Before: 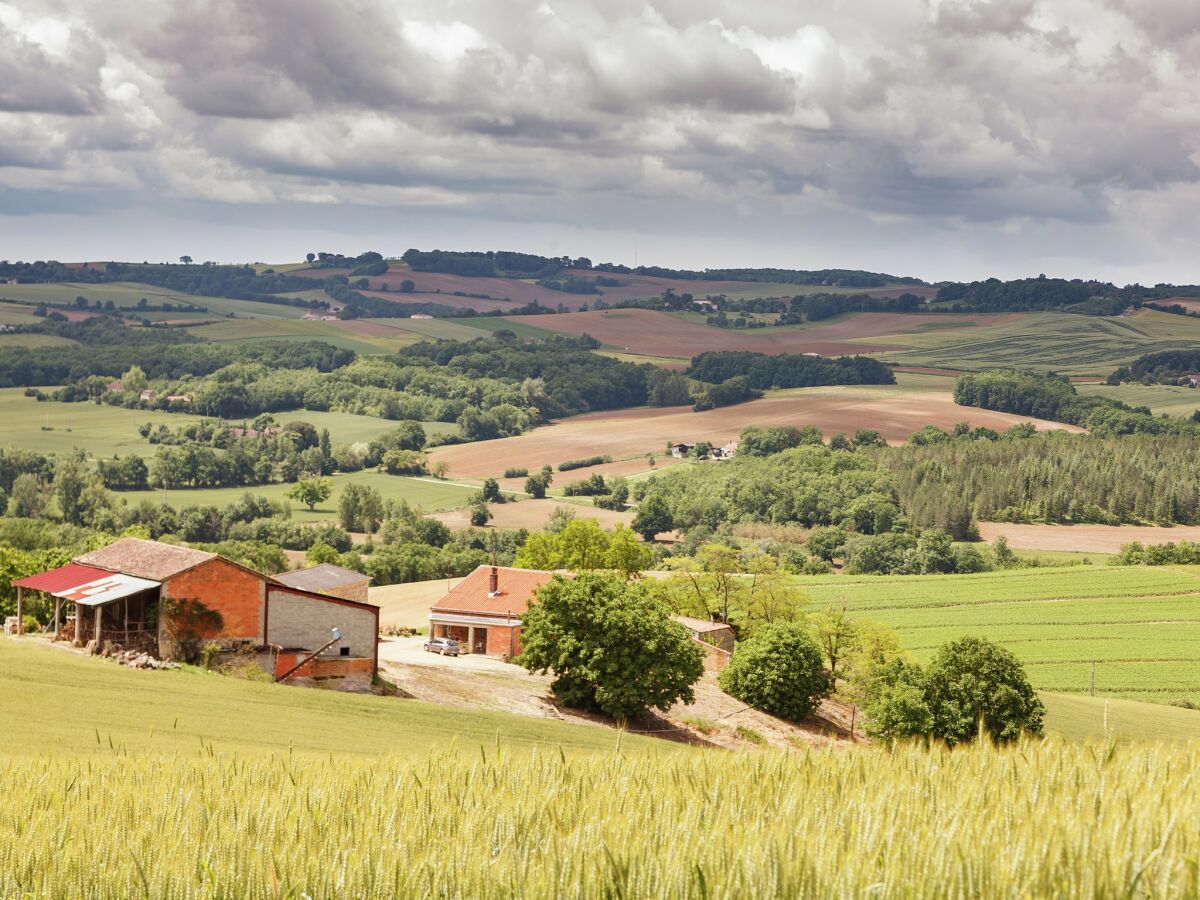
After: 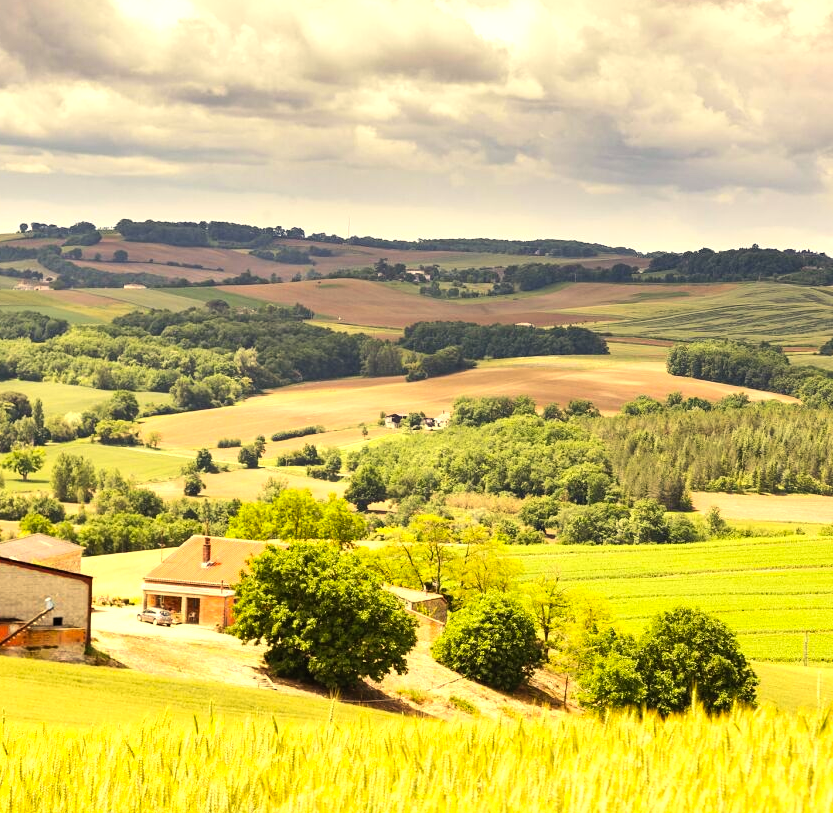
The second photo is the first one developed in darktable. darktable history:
color correction: highlights a* 2.46, highlights b* 23.48
contrast brightness saturation: contrast 0.071, brightness 0.078, saturation 0.178
tone equalizer: -8 EV -0.729 EV, -7 EV -0.722 EV, -6 EV -0.596 EV, -5 EV -0.407 EV, -3 EV 0.379 EV, -2 EV 0.6 EV, -1 EV 0.685 EV, +0 EV 0.733 EV, edges refinement/feathering 500, mask exposure compensation -1.57 EV, preserve details no
crop and rotate: left 23.917%, top 3.348%, right 6.657%, bottom 6.316%
